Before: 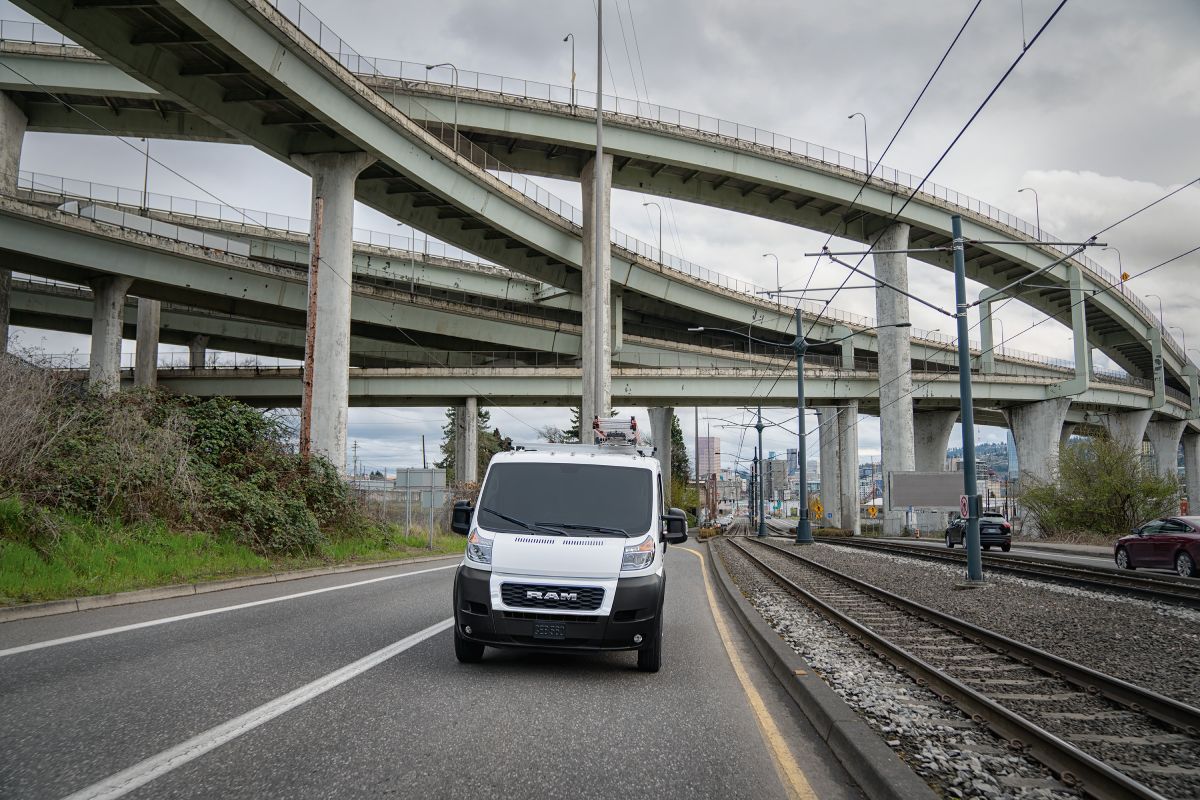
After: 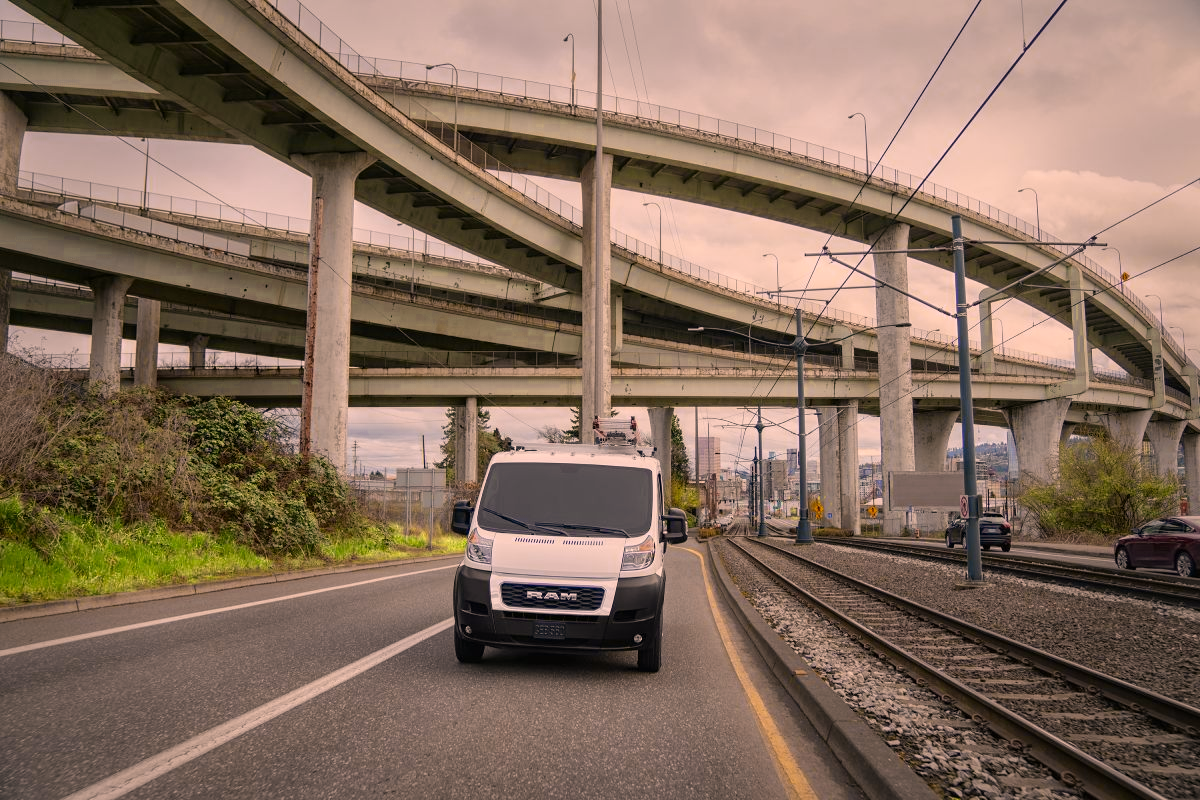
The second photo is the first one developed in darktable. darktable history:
color zones: curves: ch0 [(0, 0.485) (0.178, 0.476) (0.261, 0.623) (0.411, 0.403) (0.708, 0.603) (0.934, 0.412)]; ch1 [(0.003, 0.485) (0.149, 0.496) (0.229, 0.584) (0.326, 0.551) (0.484, 0.262) (0.757, 0.643)], mix 102.12%
color correction: highlights a* 17.72, highlights b* 18.58
